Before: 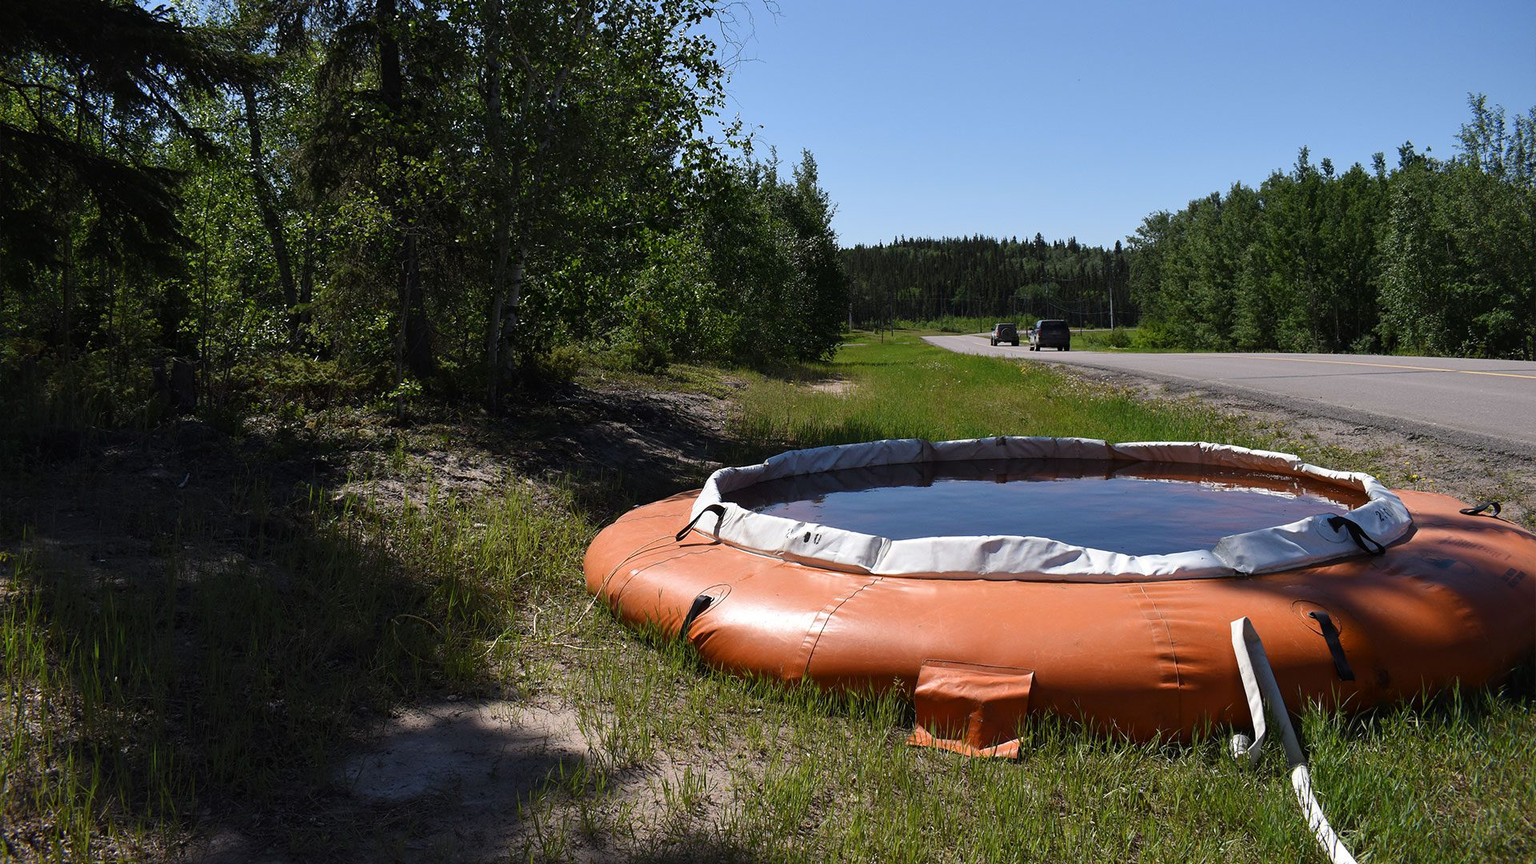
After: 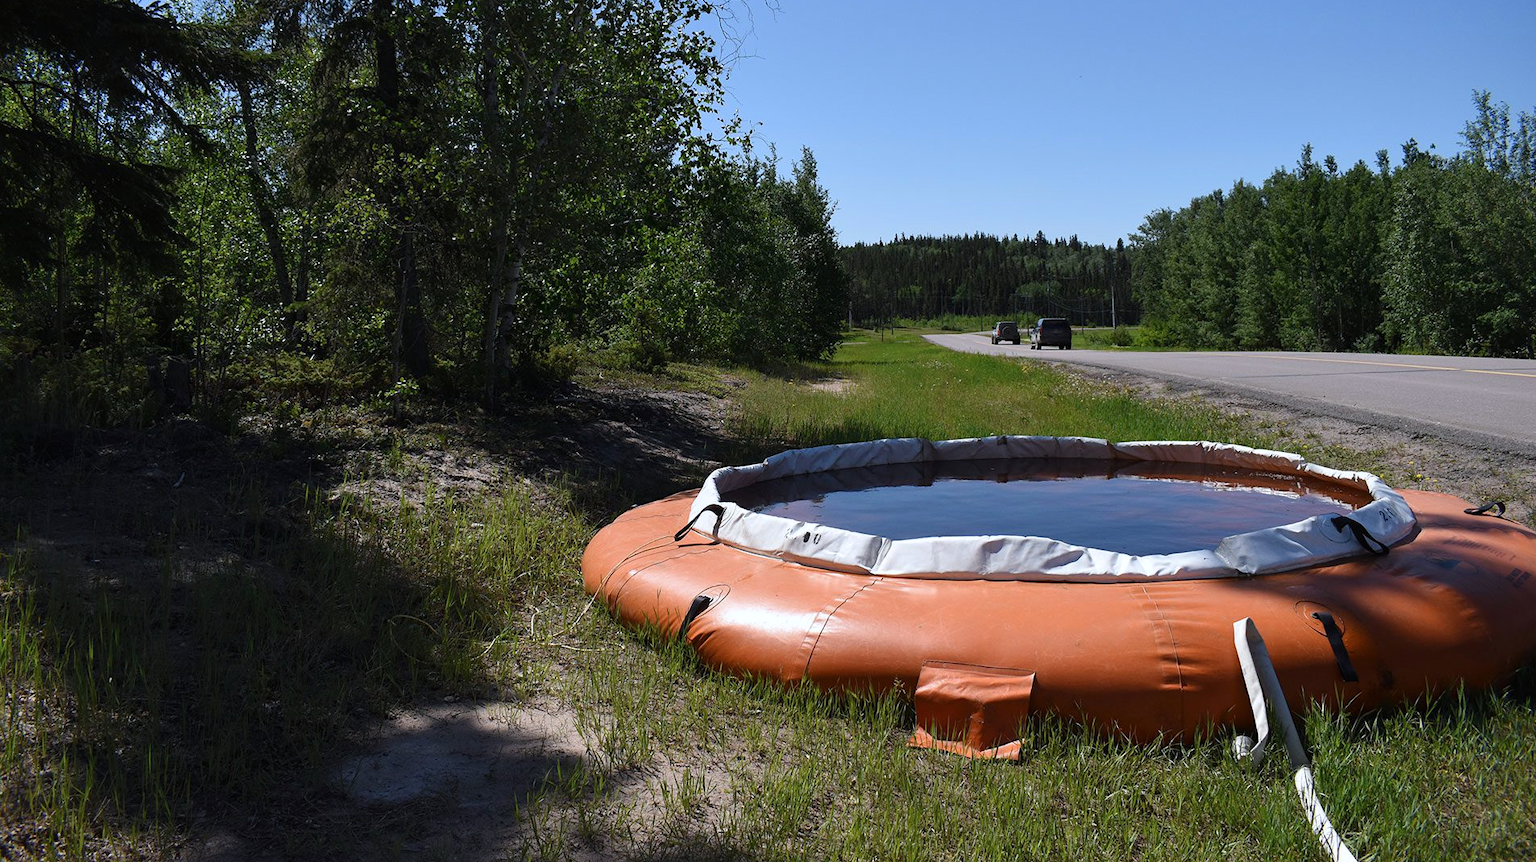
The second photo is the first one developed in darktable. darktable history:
color calibration: x 0.355, y 0.367, temperature 4700.38 K
crop: left 0.434%, top 0.485%, right 0.244%, bottom 0.386%
